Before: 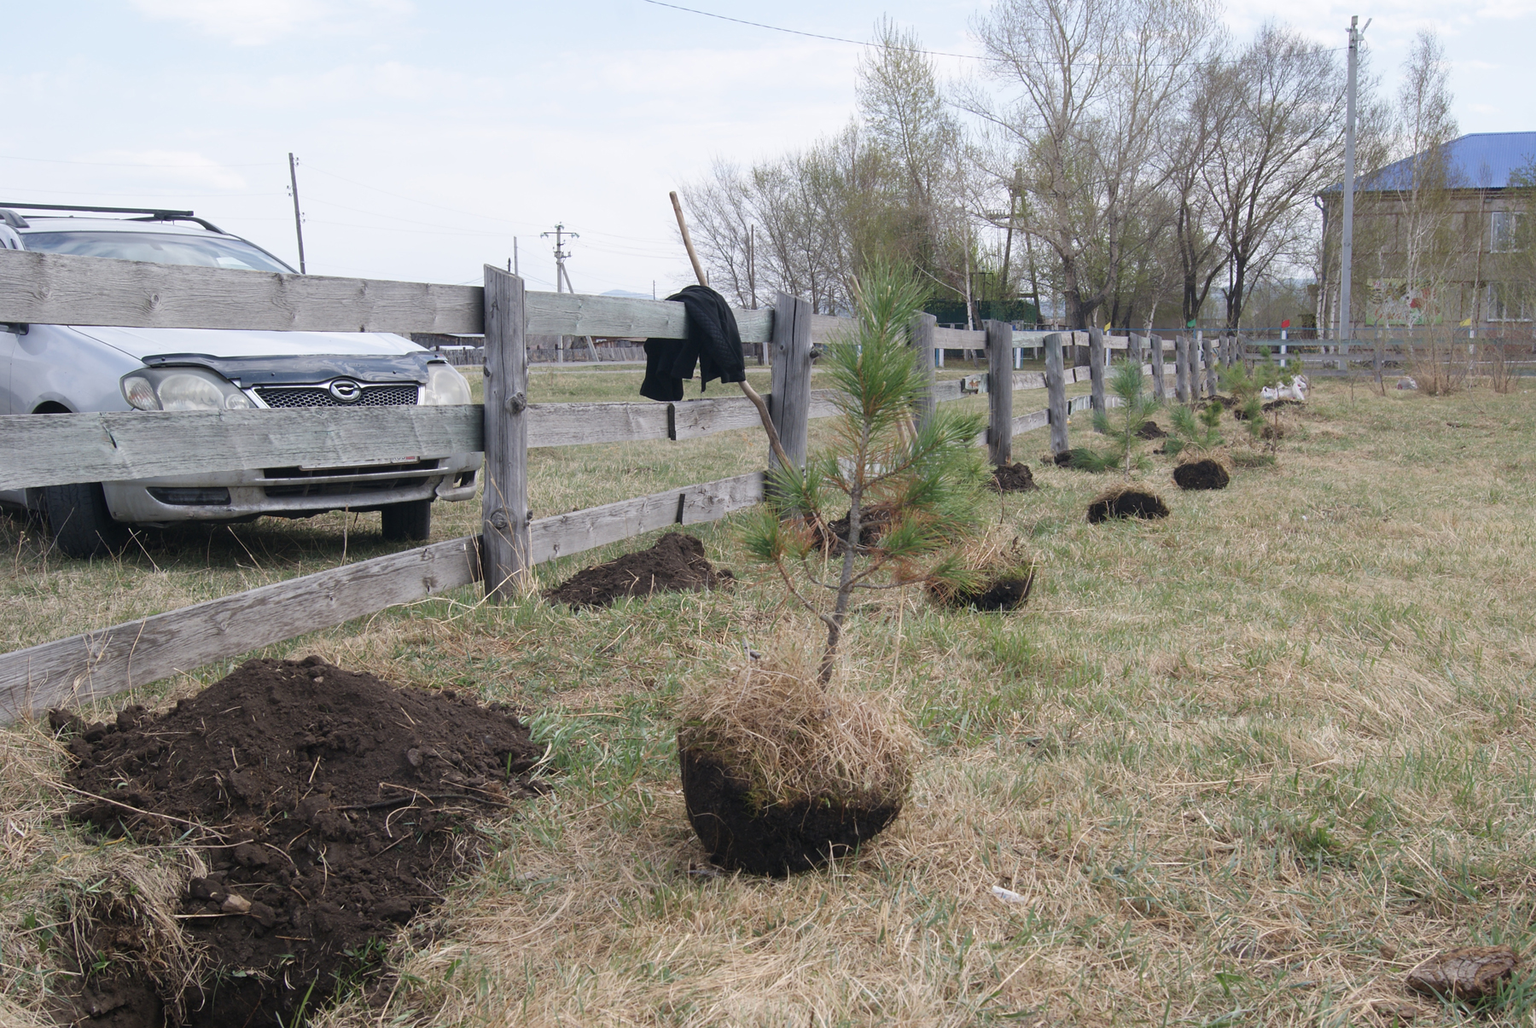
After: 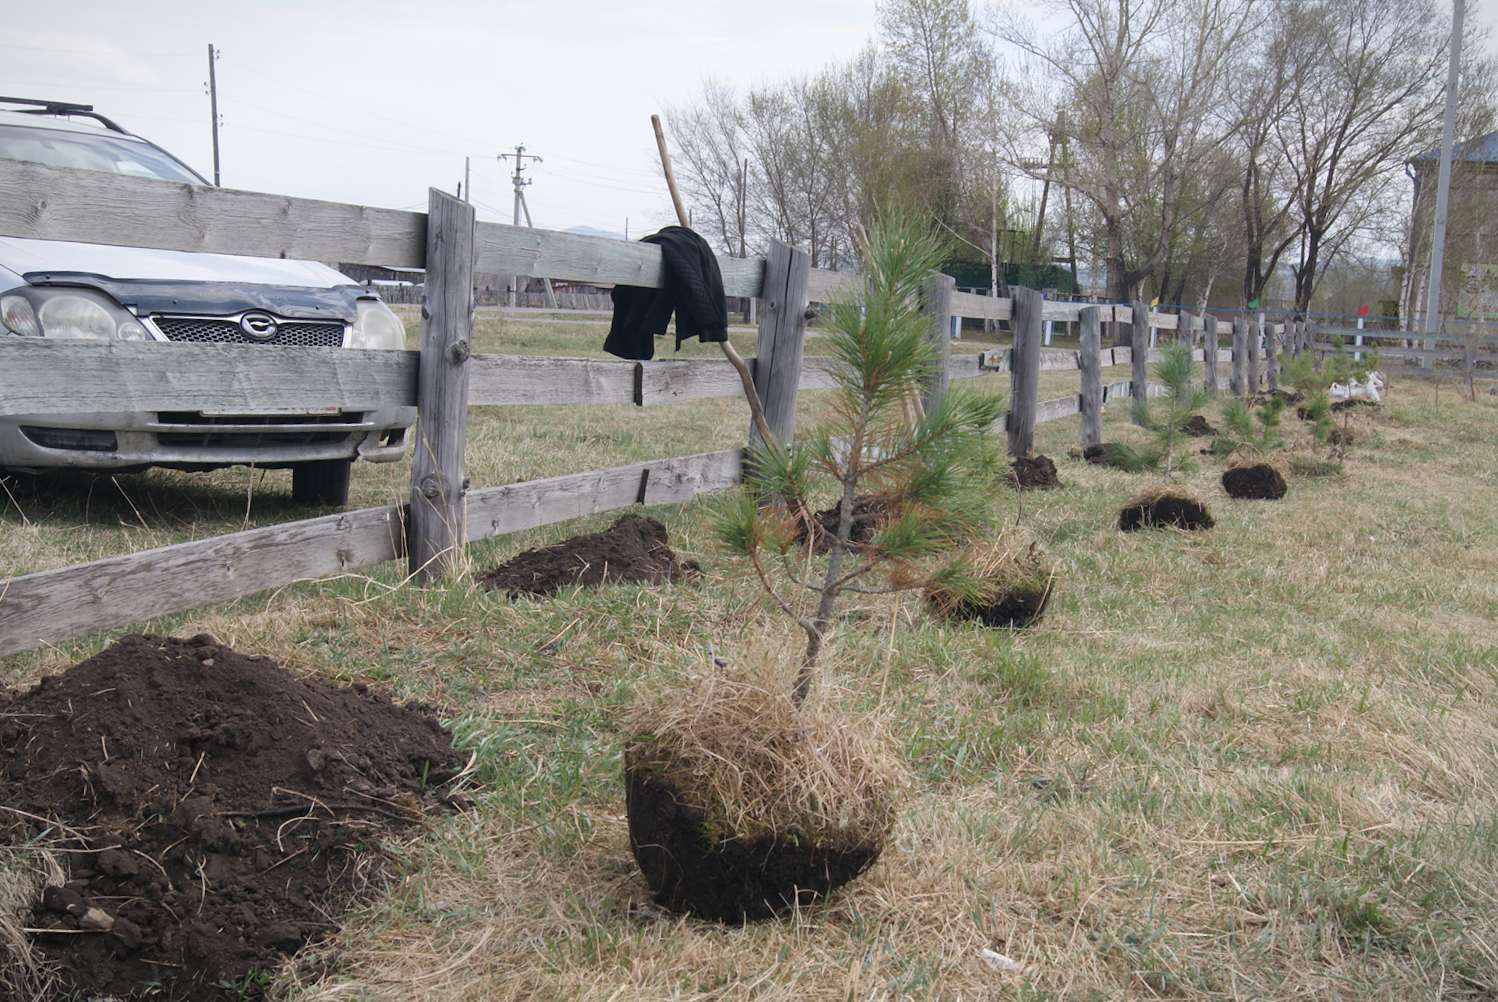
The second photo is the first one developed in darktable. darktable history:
crop and rotate: angle -3.27°, left 5.211%, top 5.211%, right 4.607%, bottom 4.607%
vignetting: fall-off start 100%, brightness -0.282, width/height ratio 1.31
